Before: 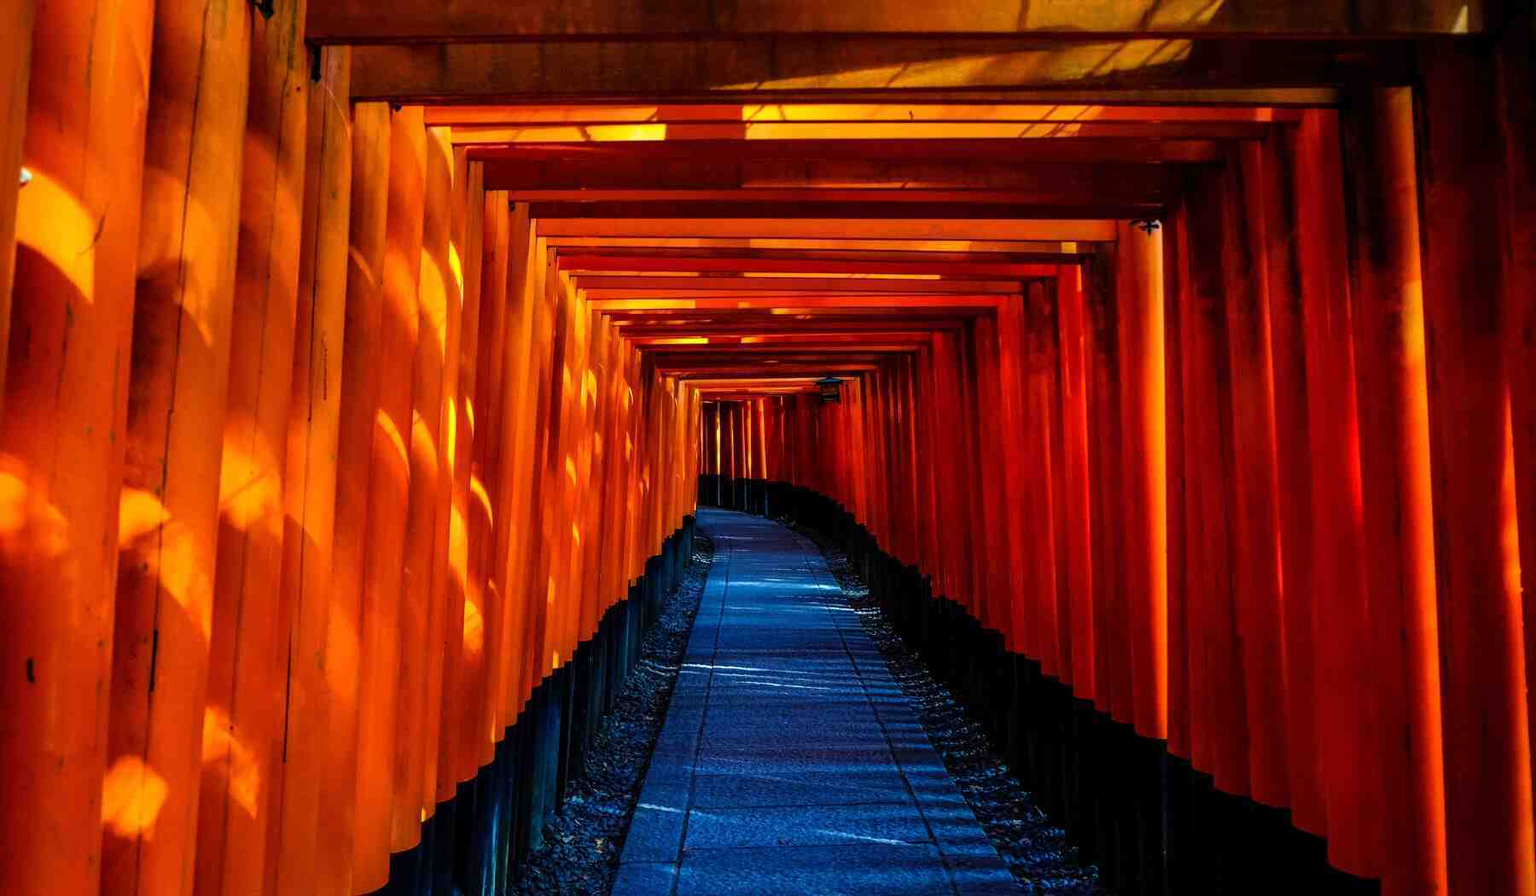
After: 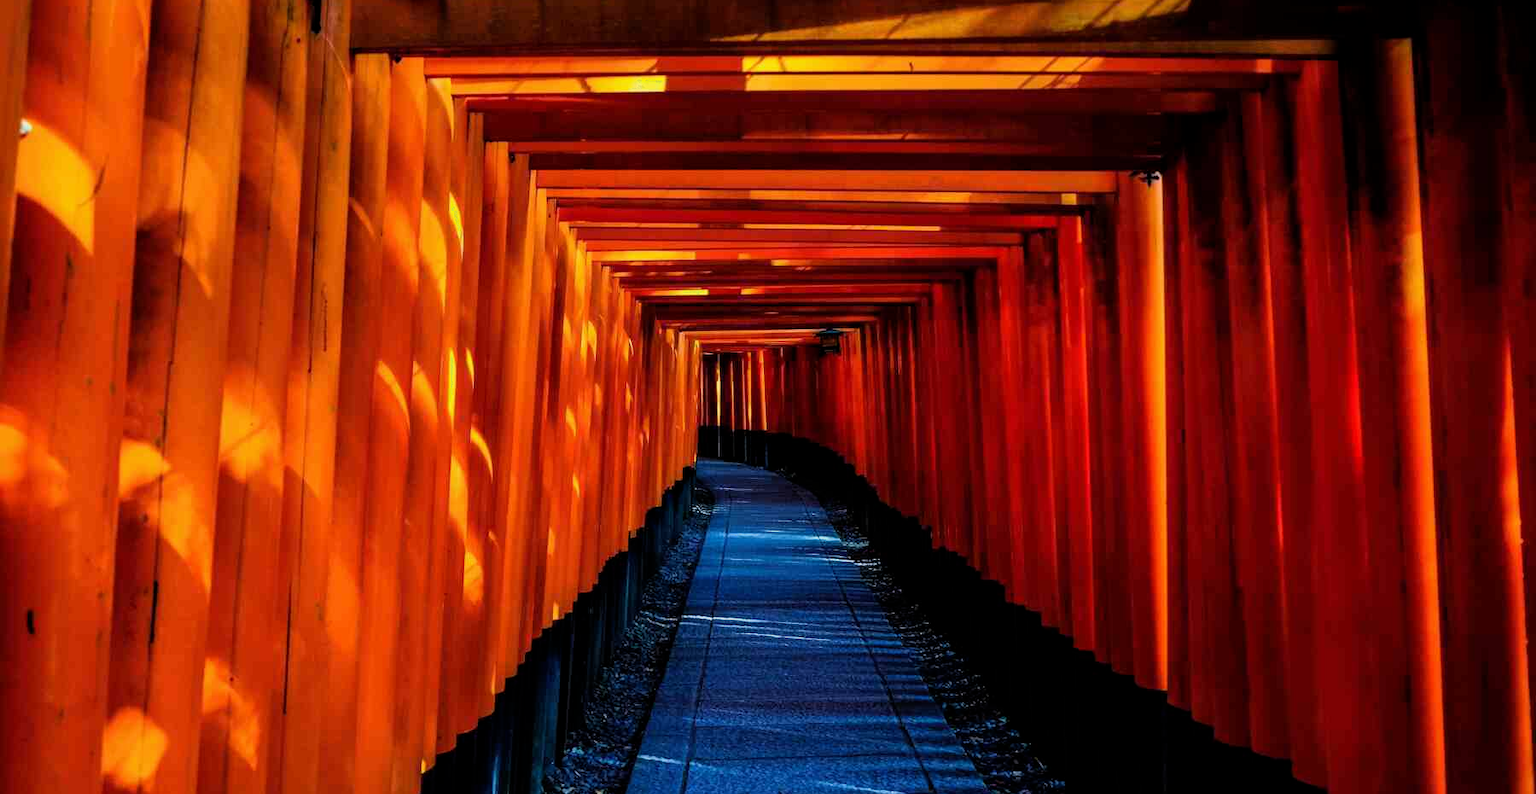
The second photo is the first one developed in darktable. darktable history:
filmic rgb: middle gray luminance 18.34%, black relative exposure -11.43 EV, white relative exposure 2.59 EV, target black luminance 0%, hardness 8.38, latitude 98.34%, contrast 1.085, shadows ↔ highlights balance 0.513%
crop and rotate: top 5.506%, bottom 5.753%
